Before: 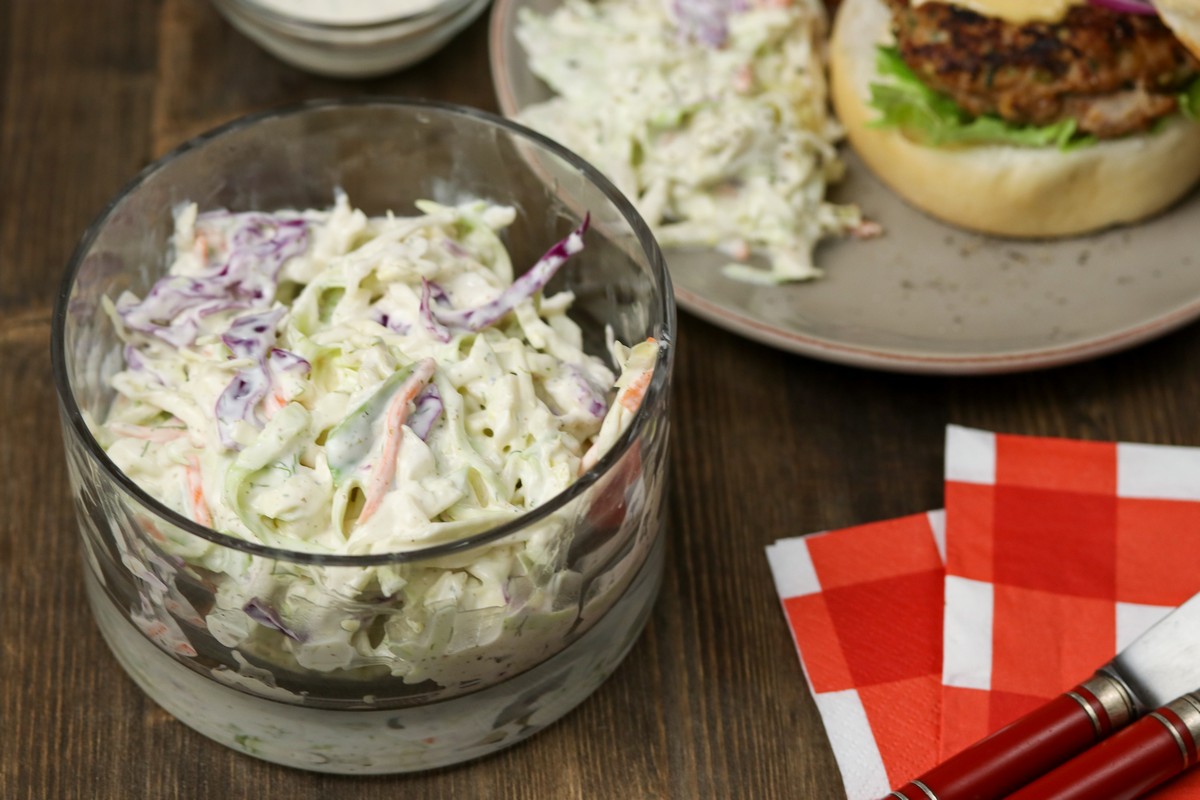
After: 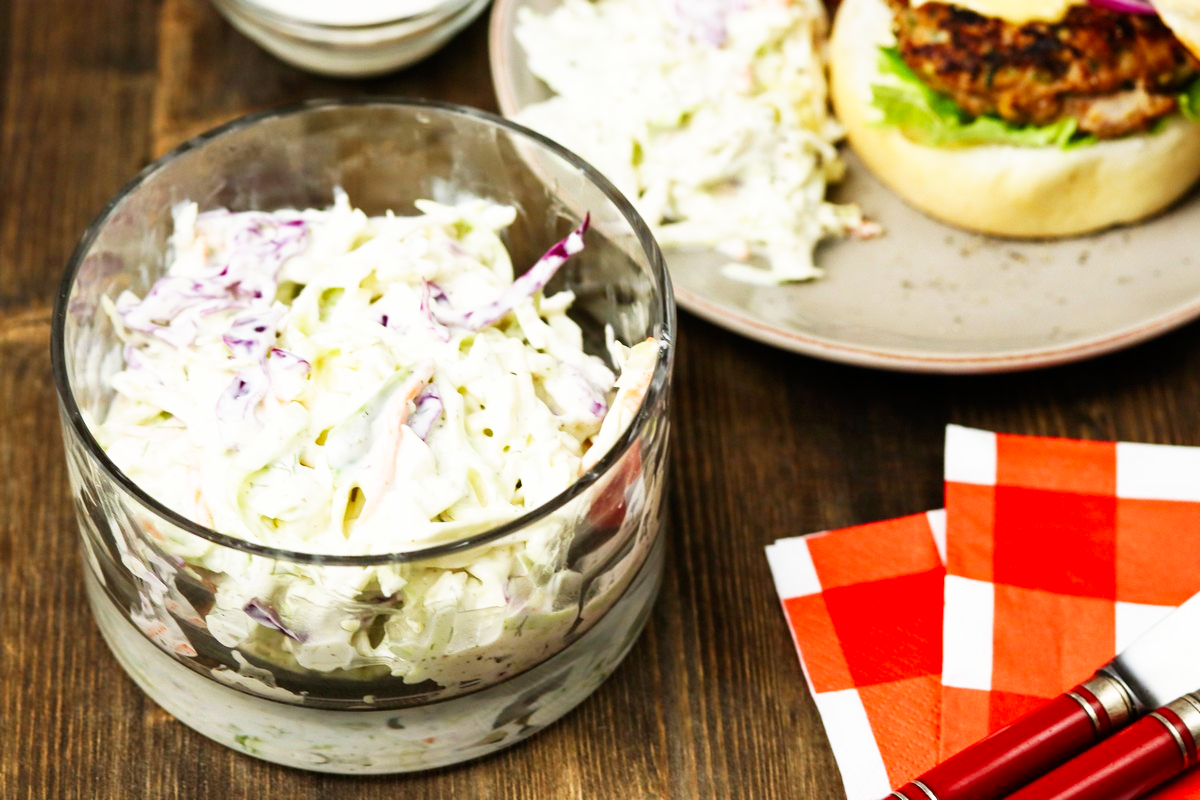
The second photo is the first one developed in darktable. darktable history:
base curve: curves: ch0 [(0, 0) (0.007, 0.004) (0.027, 0.03) (0.046, 0.07) (0.207, 0.54) (0.442, 0.872) (0.673, 0.972) (1, 1)], preserve colors none
tone equalizer: -7 EV 0.13 EV, smoothing diameter 25%, edges refinement/feathering 10, preserve details guided filter
